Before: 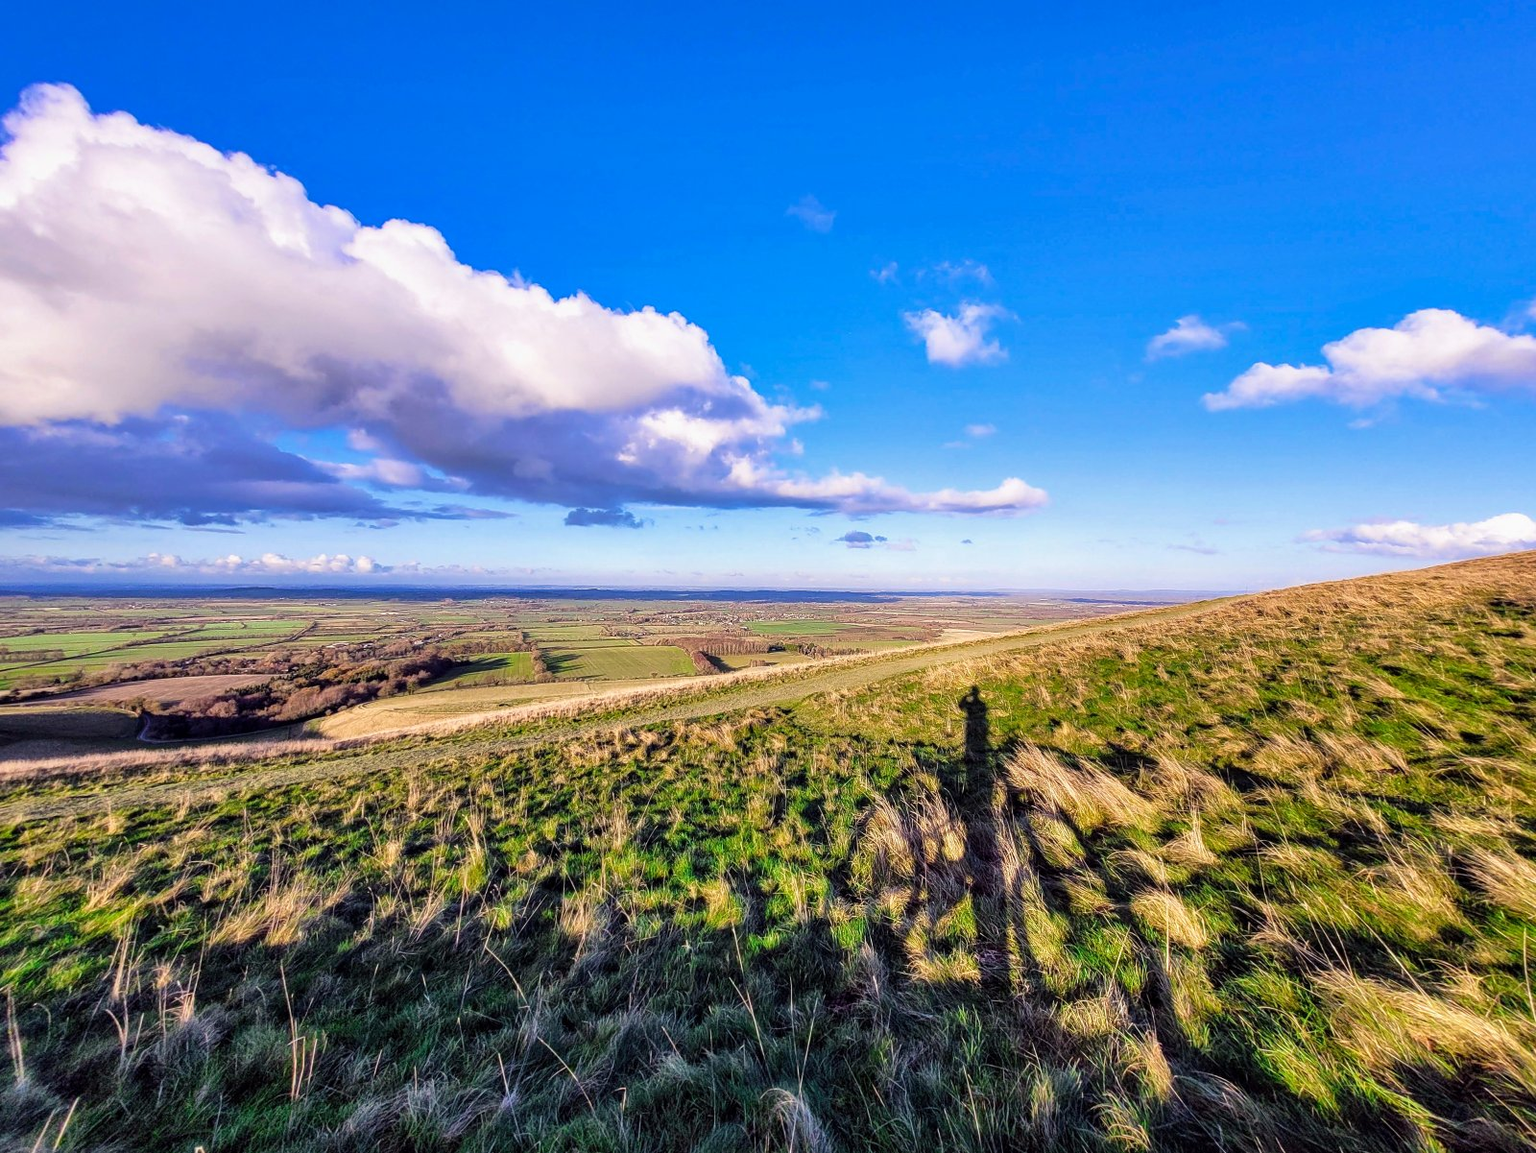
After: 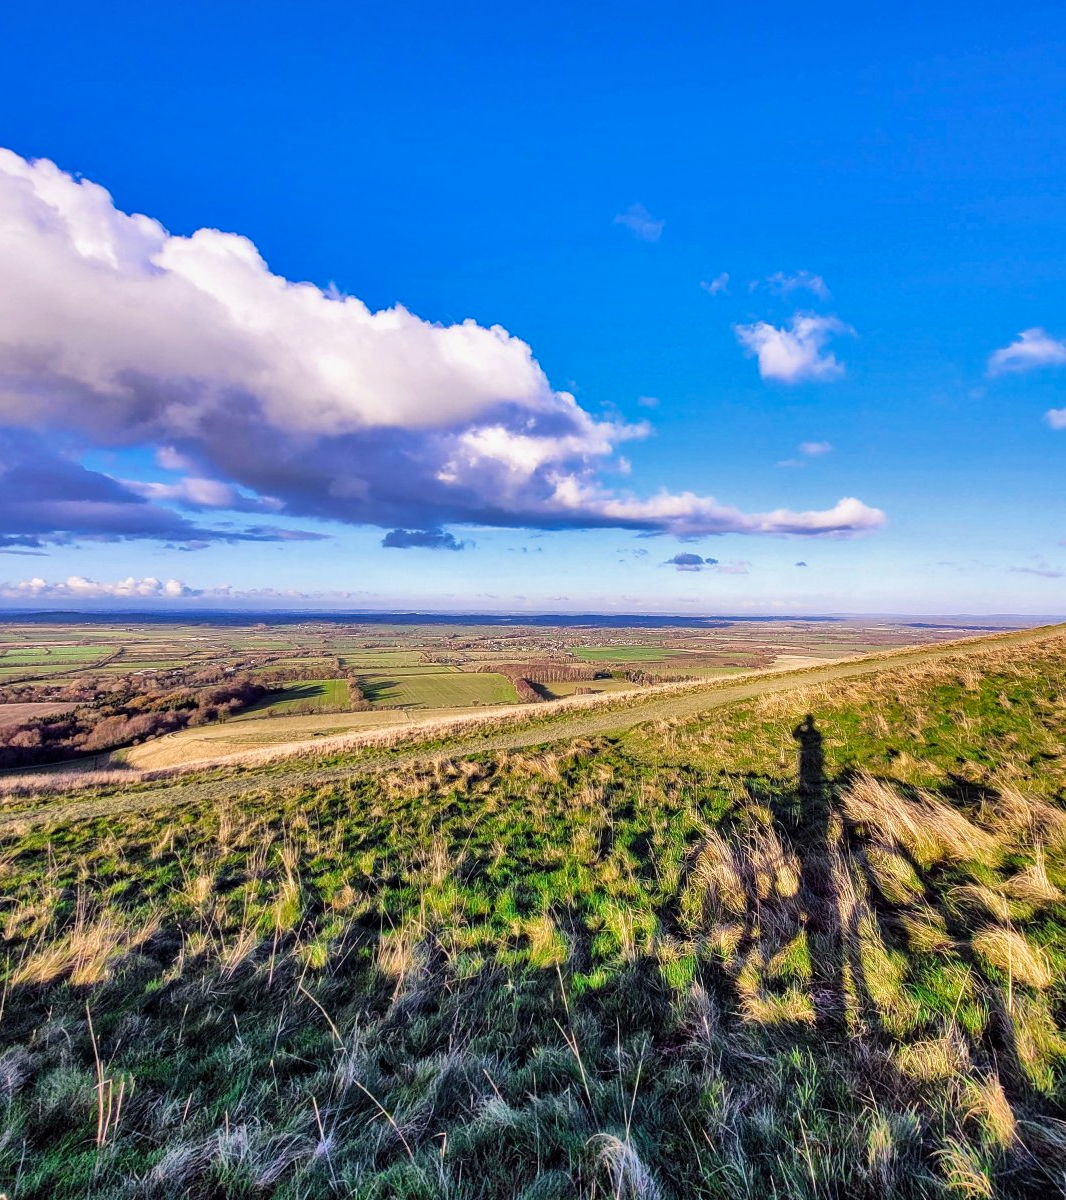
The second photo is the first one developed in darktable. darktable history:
shadows and highlights: low approximation 0.01, soften with gaussian
crop and rotate: left 12.903%, right 20.472%
